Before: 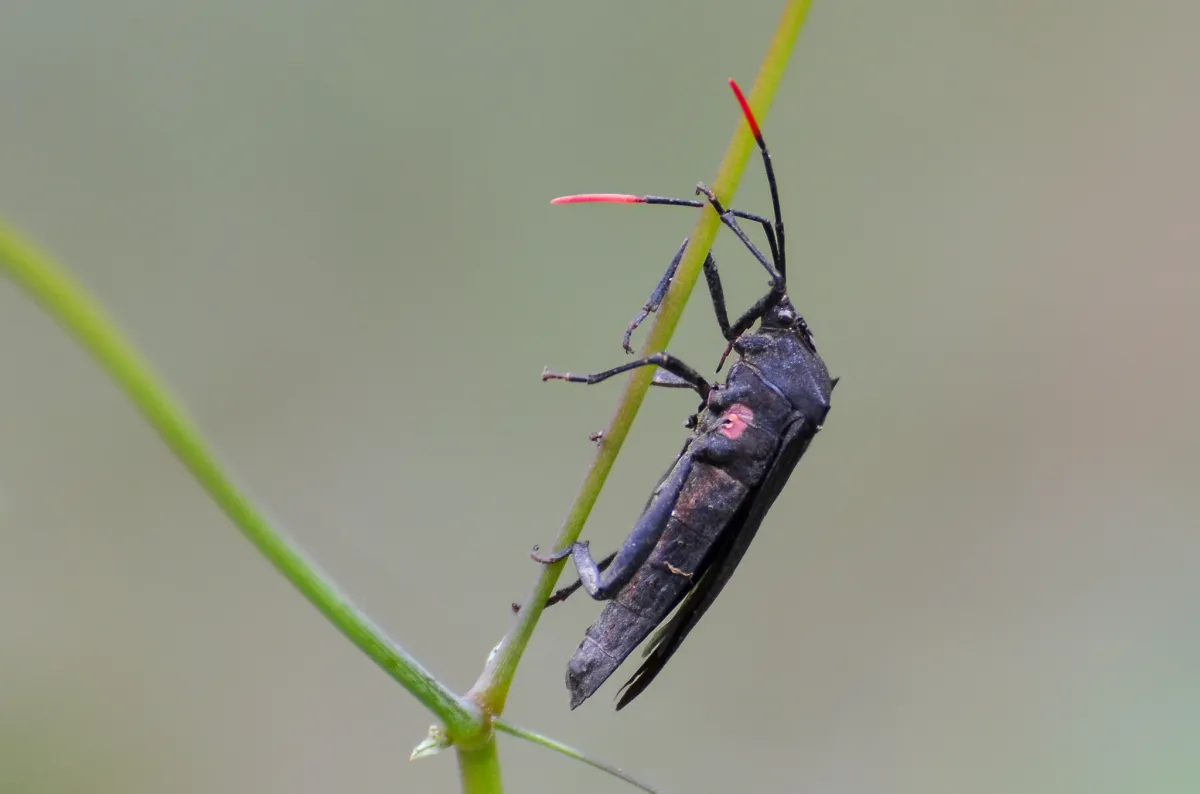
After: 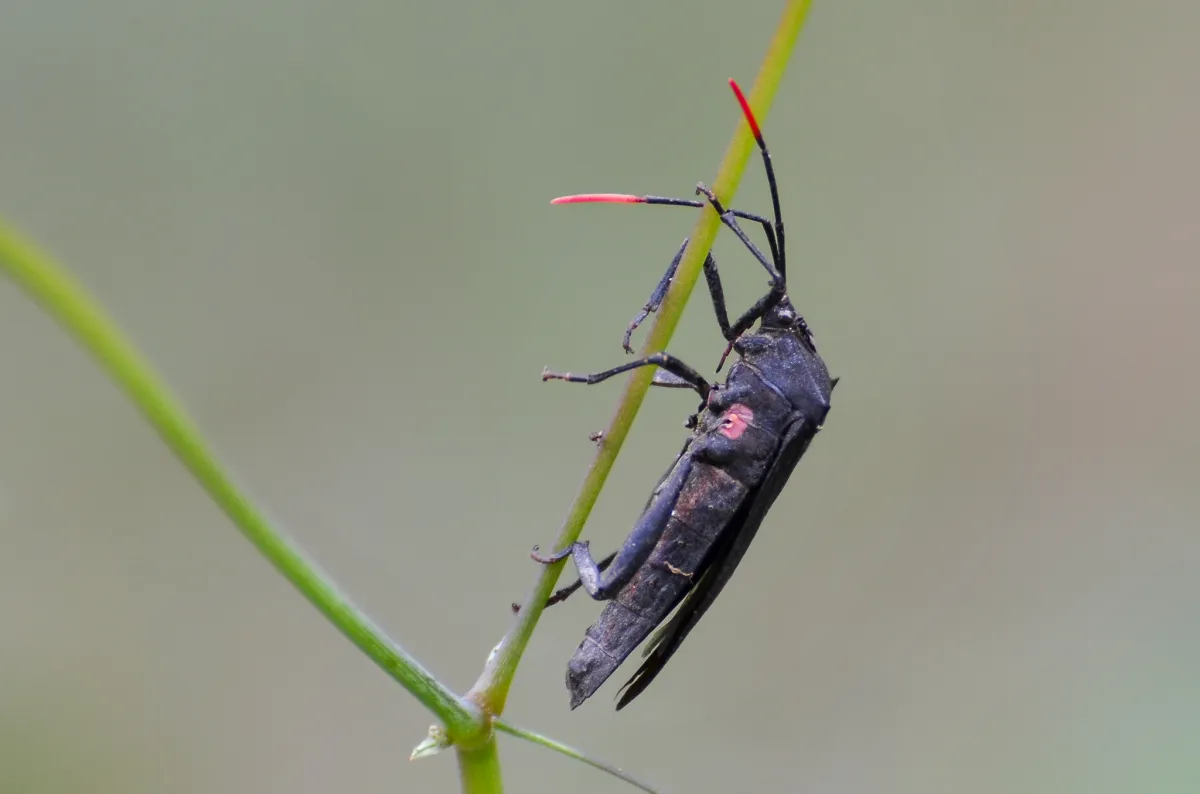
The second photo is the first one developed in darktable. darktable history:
shadows and highlights: radius 126.06, shadows 30.29, highlights -31.11, highlights color adjustment 0.859%, low approximation 0.01, soften with gaussian
